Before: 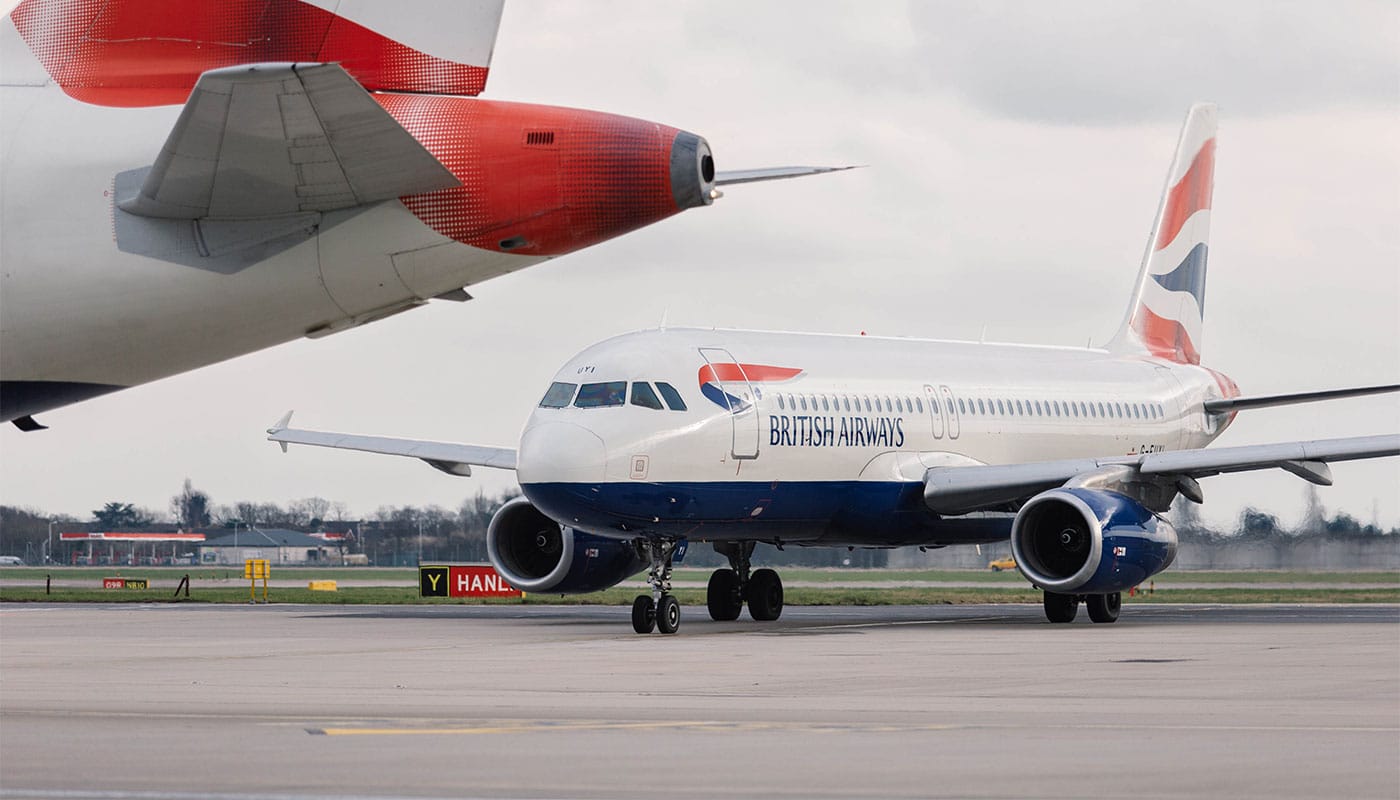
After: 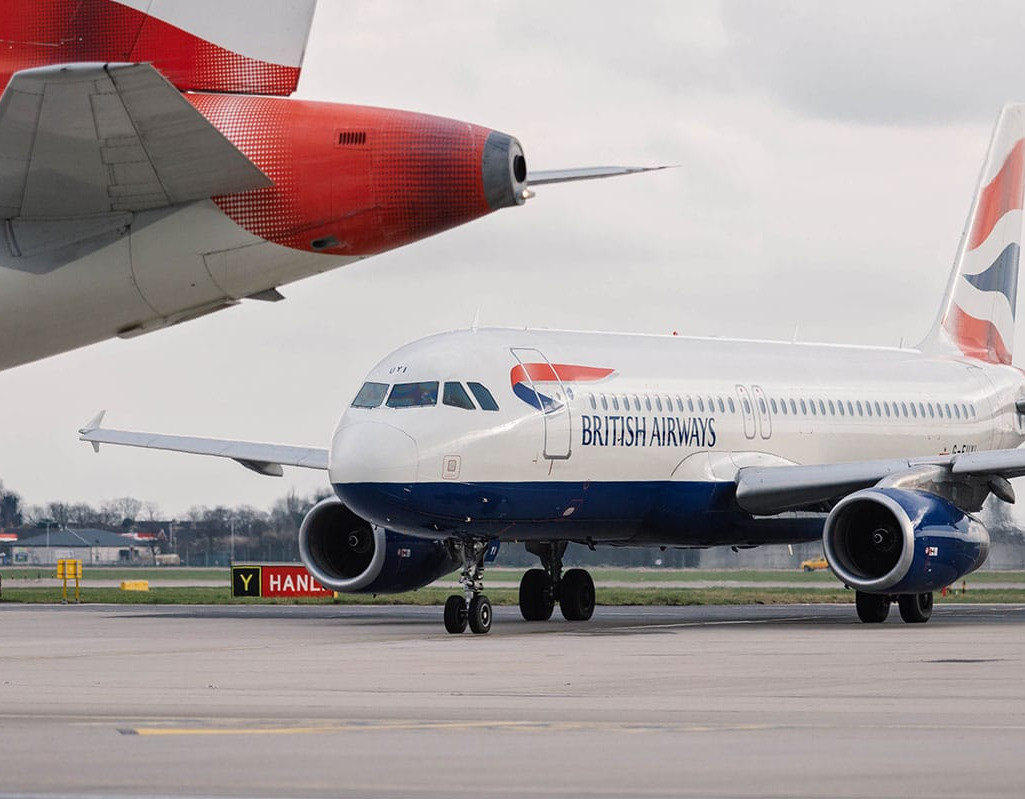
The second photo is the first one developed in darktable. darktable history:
crop: left 13.443%, right 13.31%
color balance: contrast -0.5%
